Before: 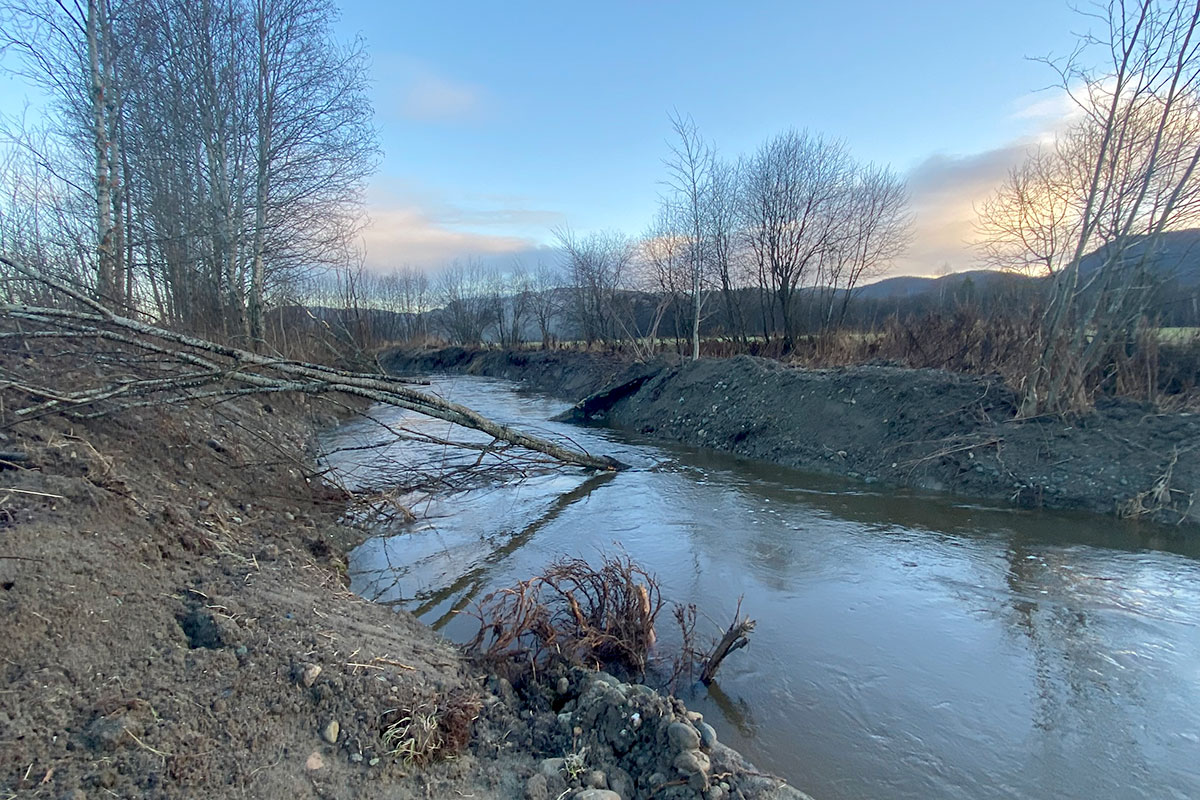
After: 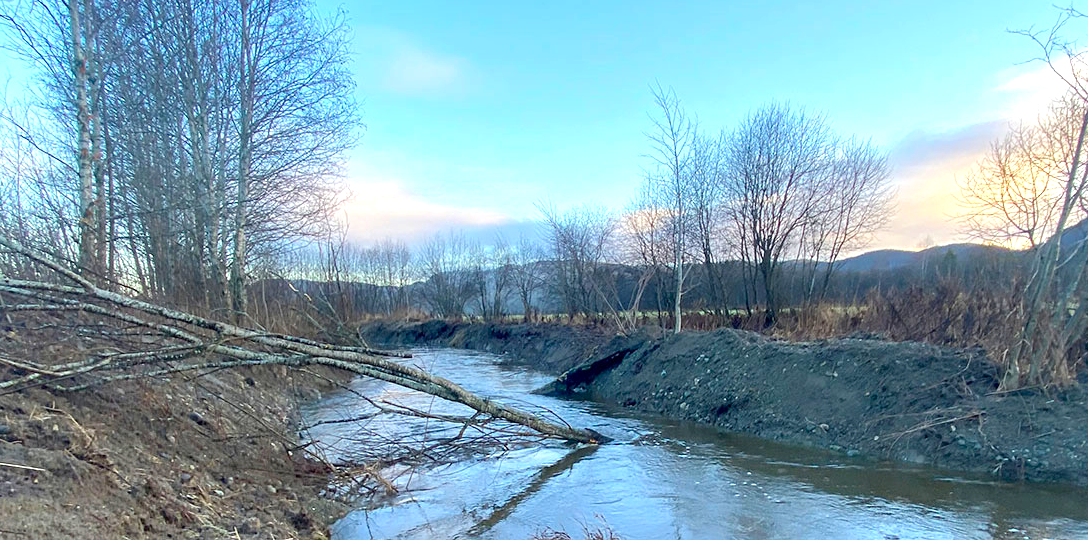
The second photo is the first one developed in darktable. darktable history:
color balance rgb: perceptual saturation grading › global saturation 20%, global vibrance 20%
crop: left 1.509%, top 3.452%, right 7.696%, bottom 28.452%
exposure: black level correction 0, exposure 0.6 EV, compensate exposure bias true, compensate highlight preservation false
